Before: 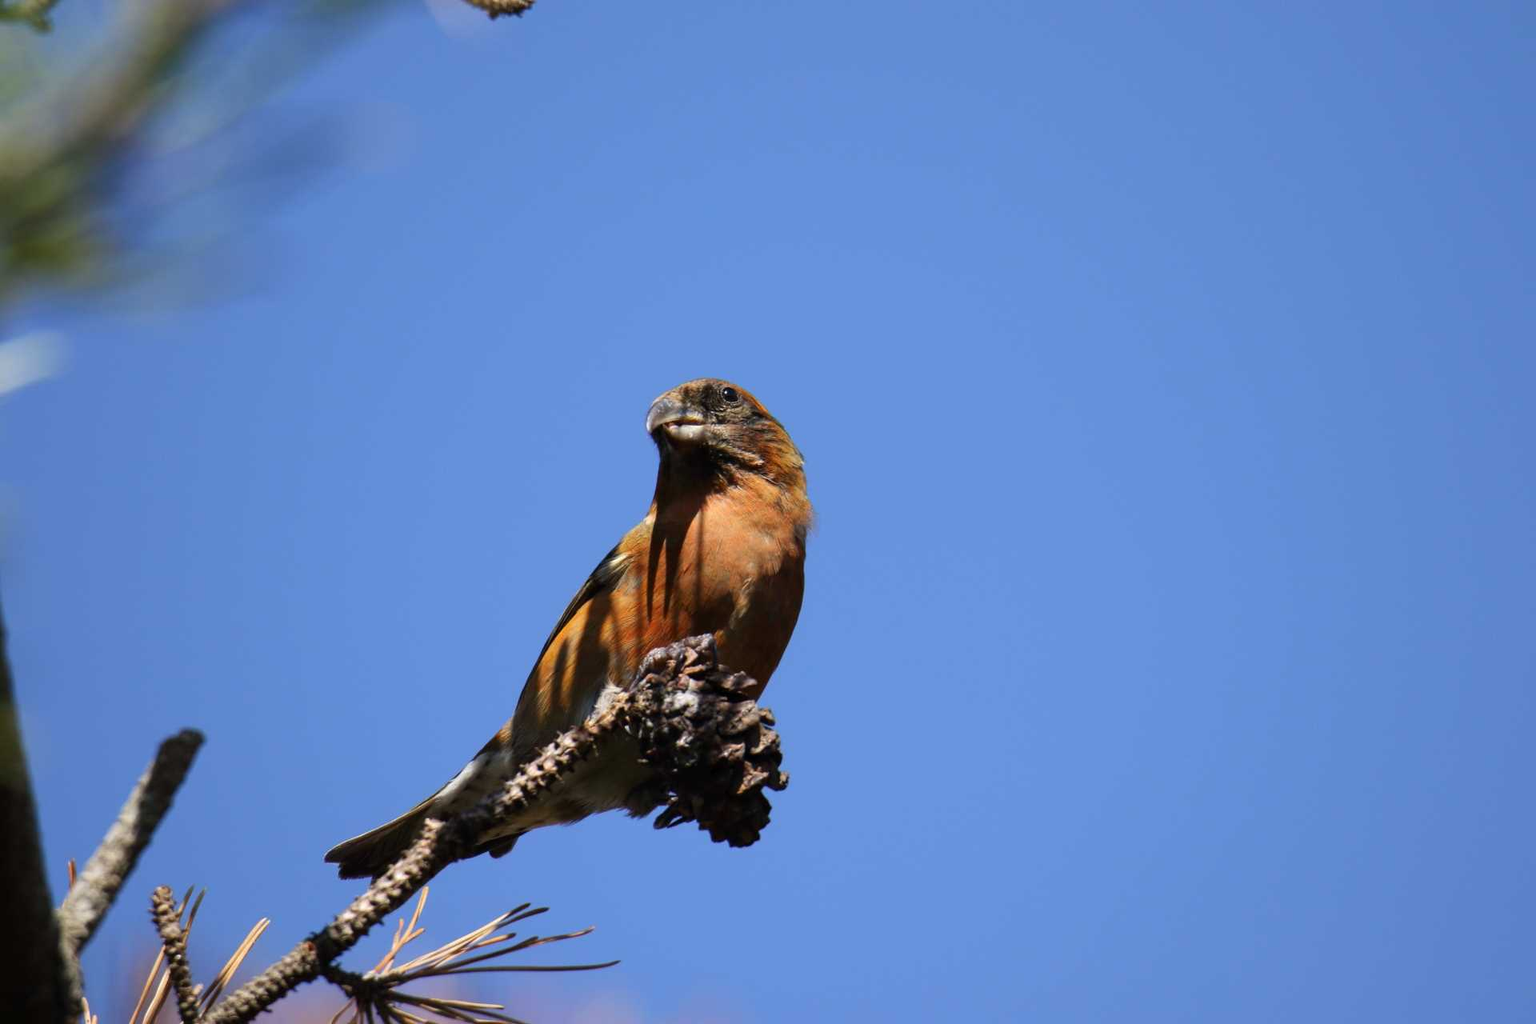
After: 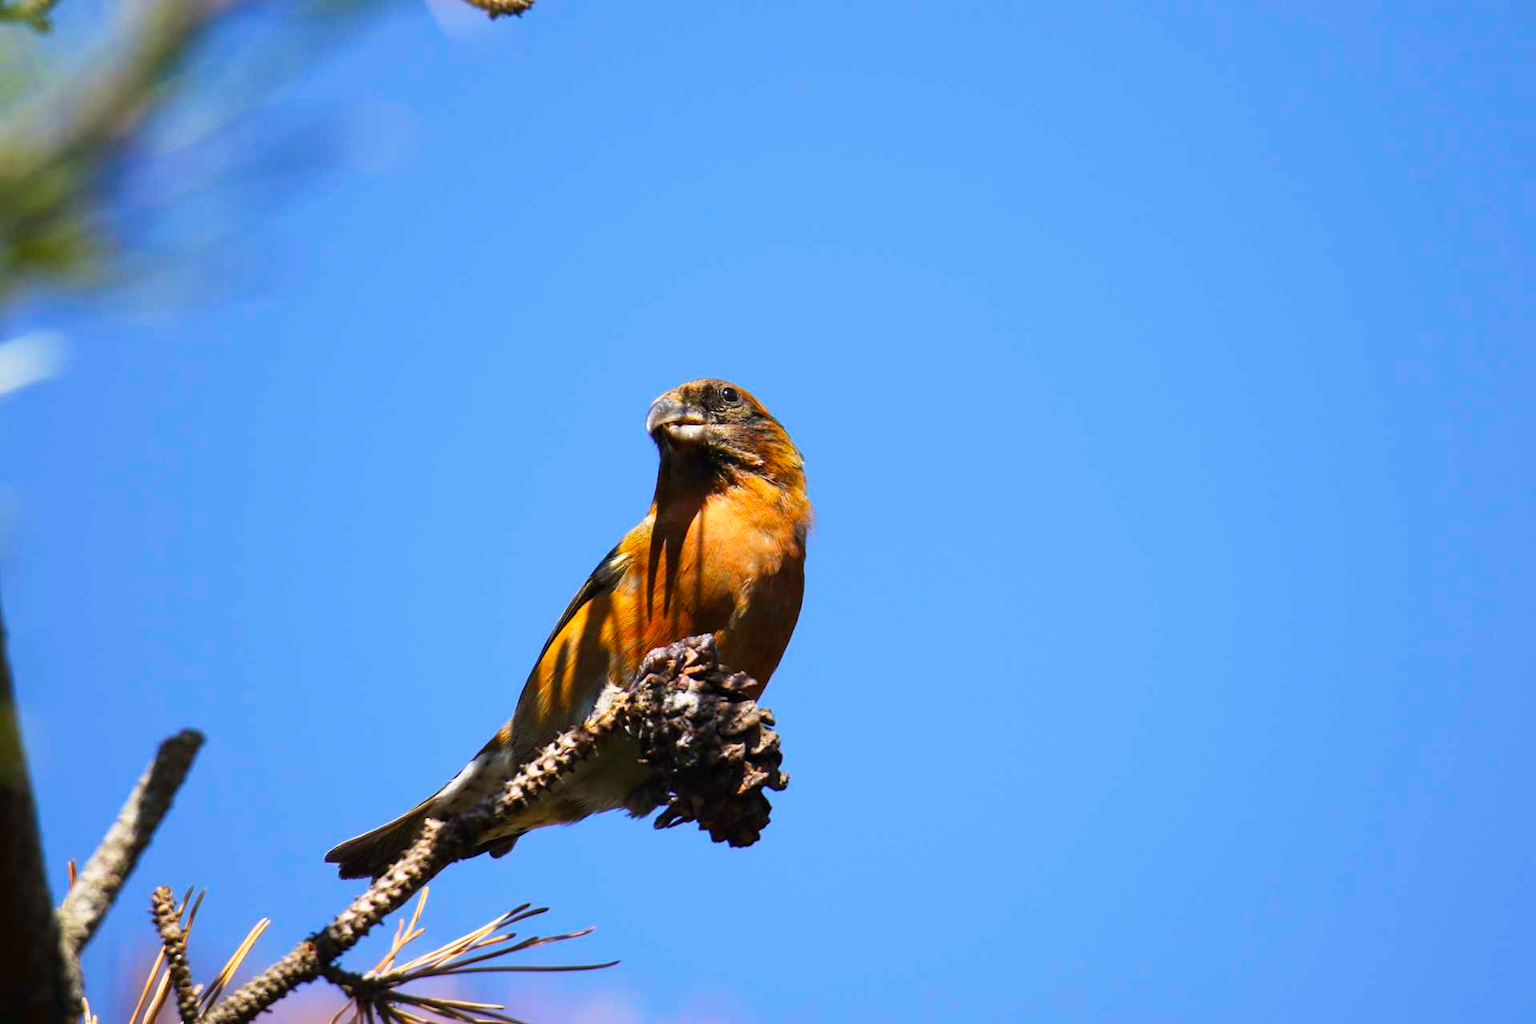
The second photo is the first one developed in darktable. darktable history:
base curve: curves: ch0 [(0, 0) (0.579, 0.807) (1, 1)], preserve colors none
color balance rgb: perceptual saturation grading › global saturation 25%, global vibrance 20%
